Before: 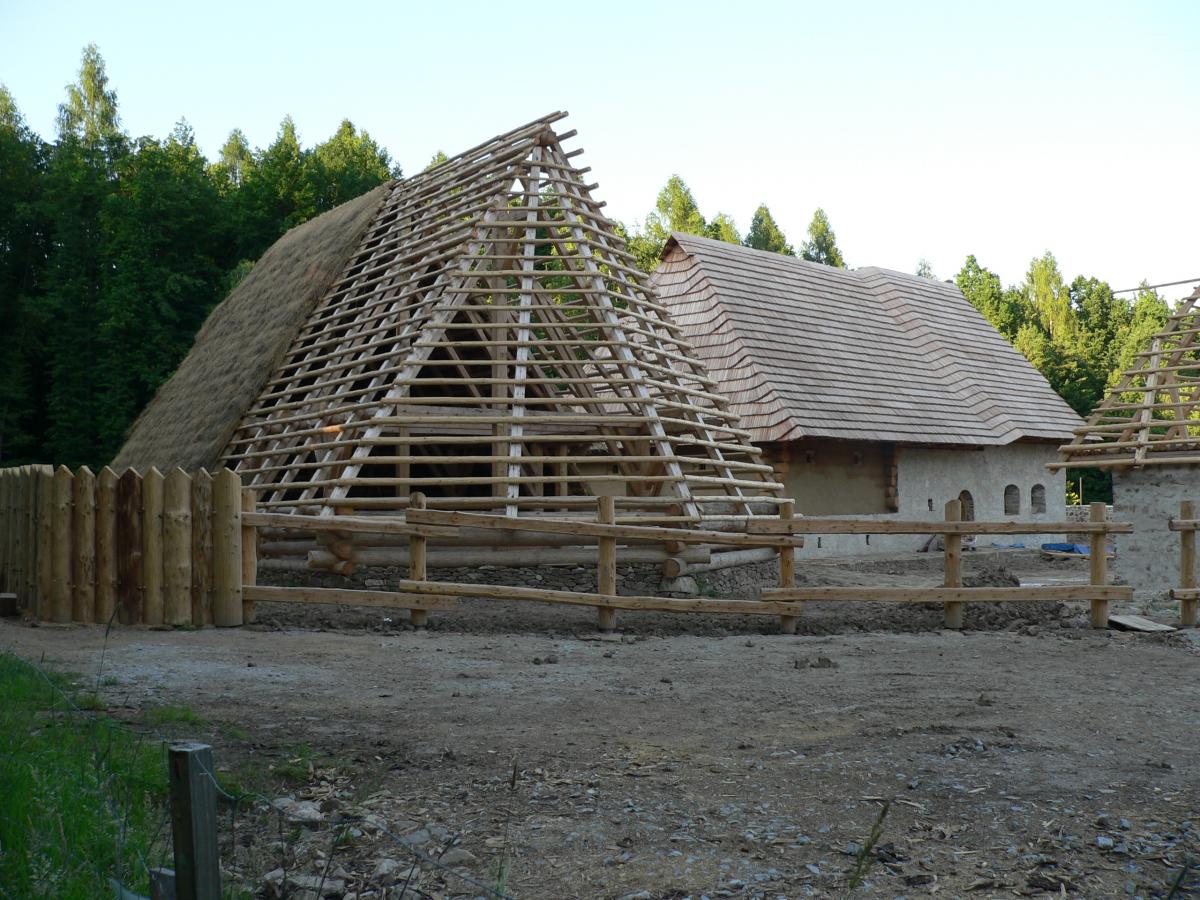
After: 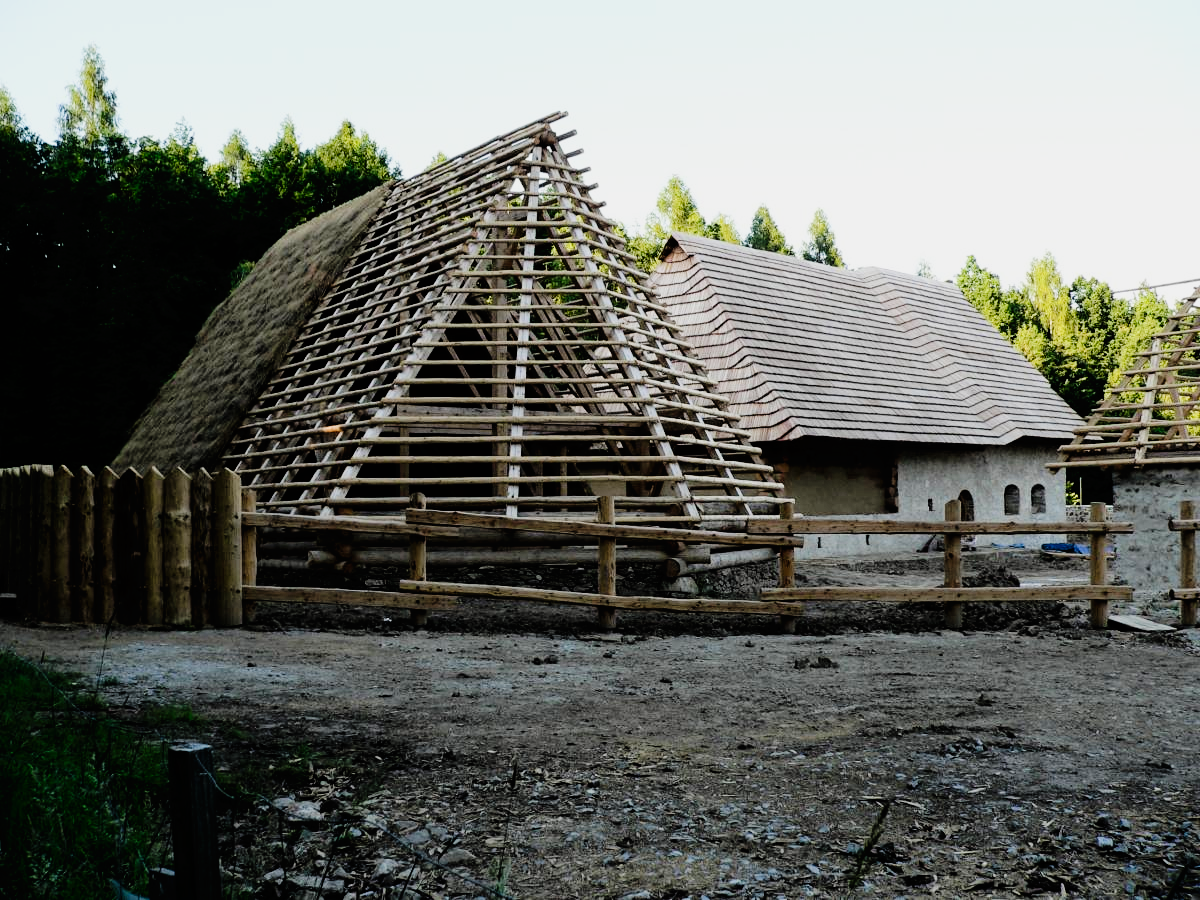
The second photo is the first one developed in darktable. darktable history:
tone curve: curves: ch0 [(0, 0) (0.003, 0.006) (0.011, 0.007) (0.025, 0.009) (0.044, 0.012) (0.069, 0.021) (0.1, 0.036) (0.136, 0.056) (0.177, 0.105) (0.224, 0.165) (0.277, 0.251) (0.335, 0.344) (0.399, 0.439) (0.468, 0.532) (0.543, 0.628) (0.623, 0.718) (0.709, 0.797) (0.801, 0.874) (0.898, 0.943) (1, 1)], preserve colors none
filmic rgb: black relative exposure -5 EV, hardness 2.88, contrast 1.3, highlights saturation mix -30%
